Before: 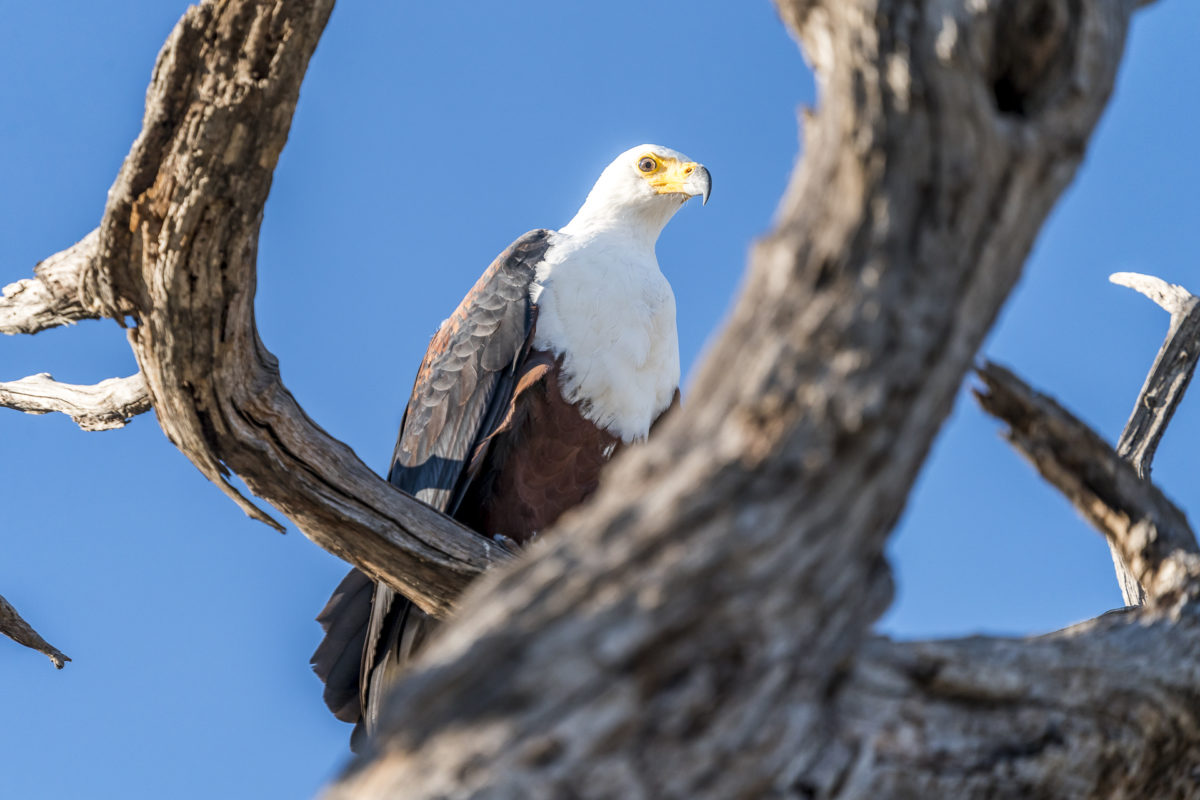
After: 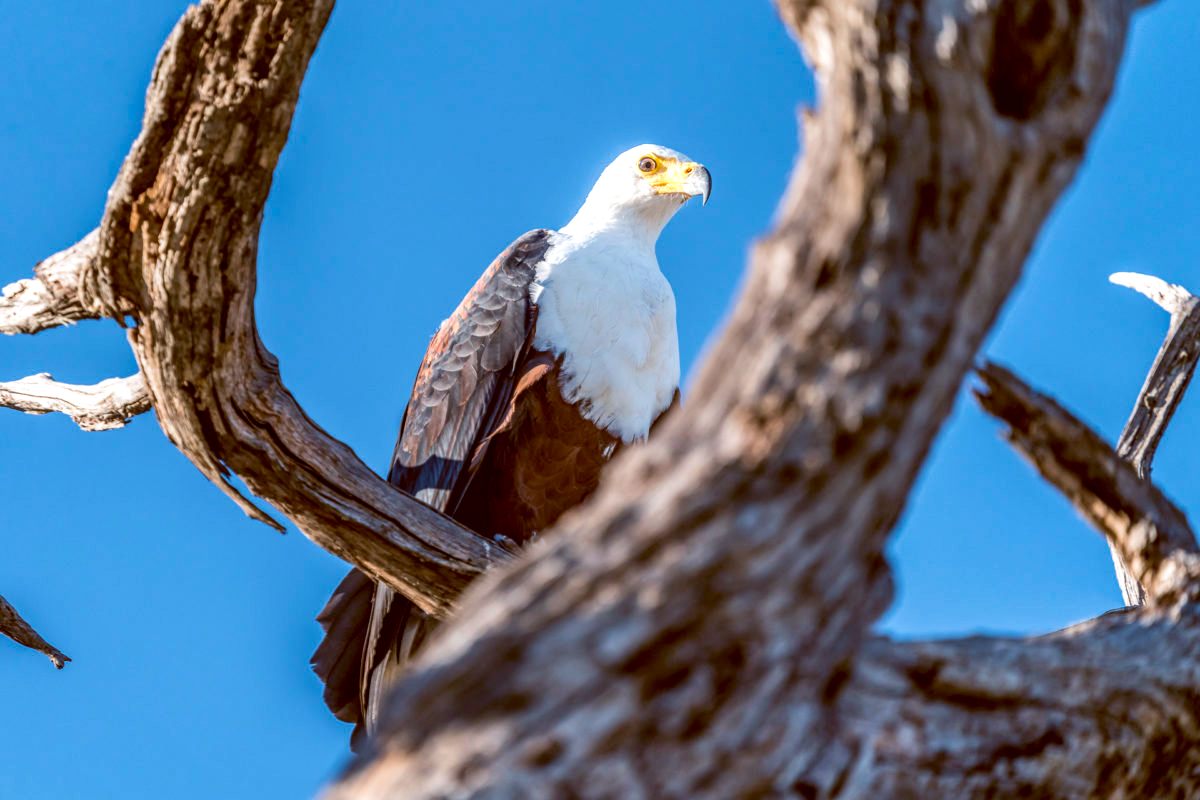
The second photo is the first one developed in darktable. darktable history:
local contrast: detail 130%
color balance: lift [1, 1.015, 1.004, 0.985], gamma [1, 0.958, 0.971, 1.042], gain [1, 0.956, 0.977, 1.044]
velvia: on, module defaults
